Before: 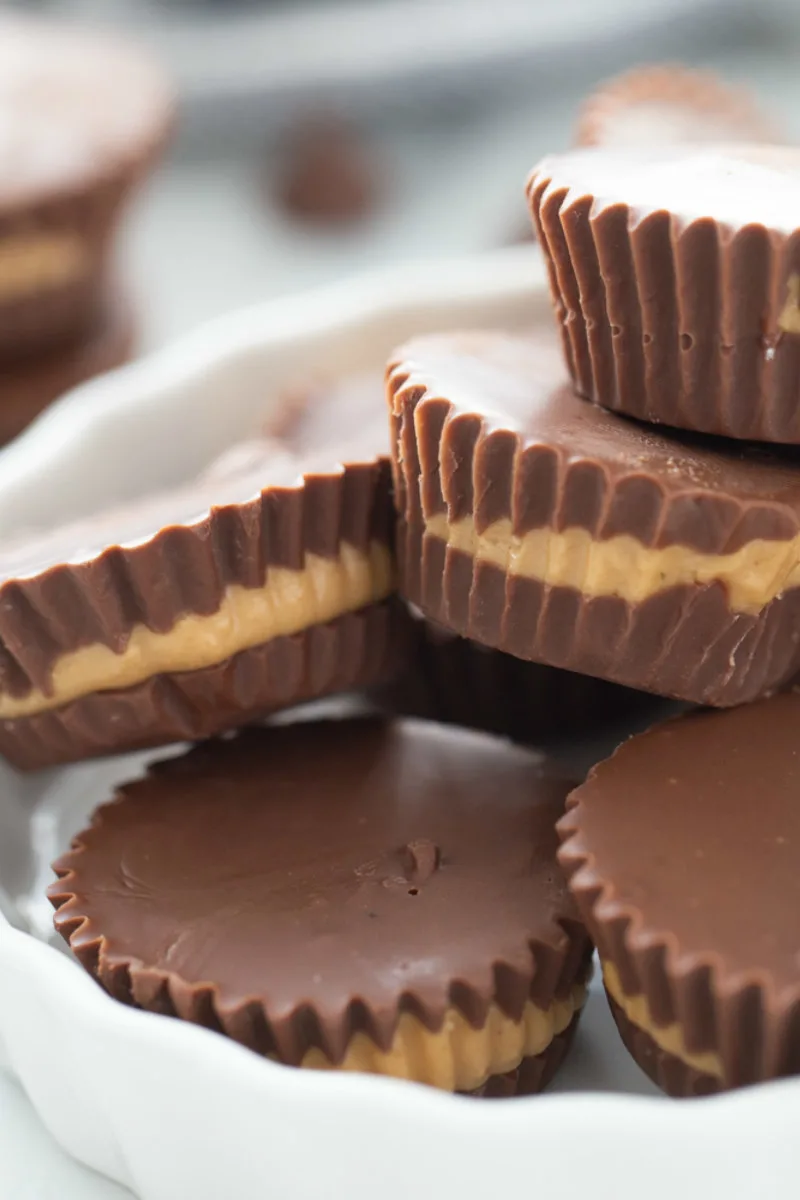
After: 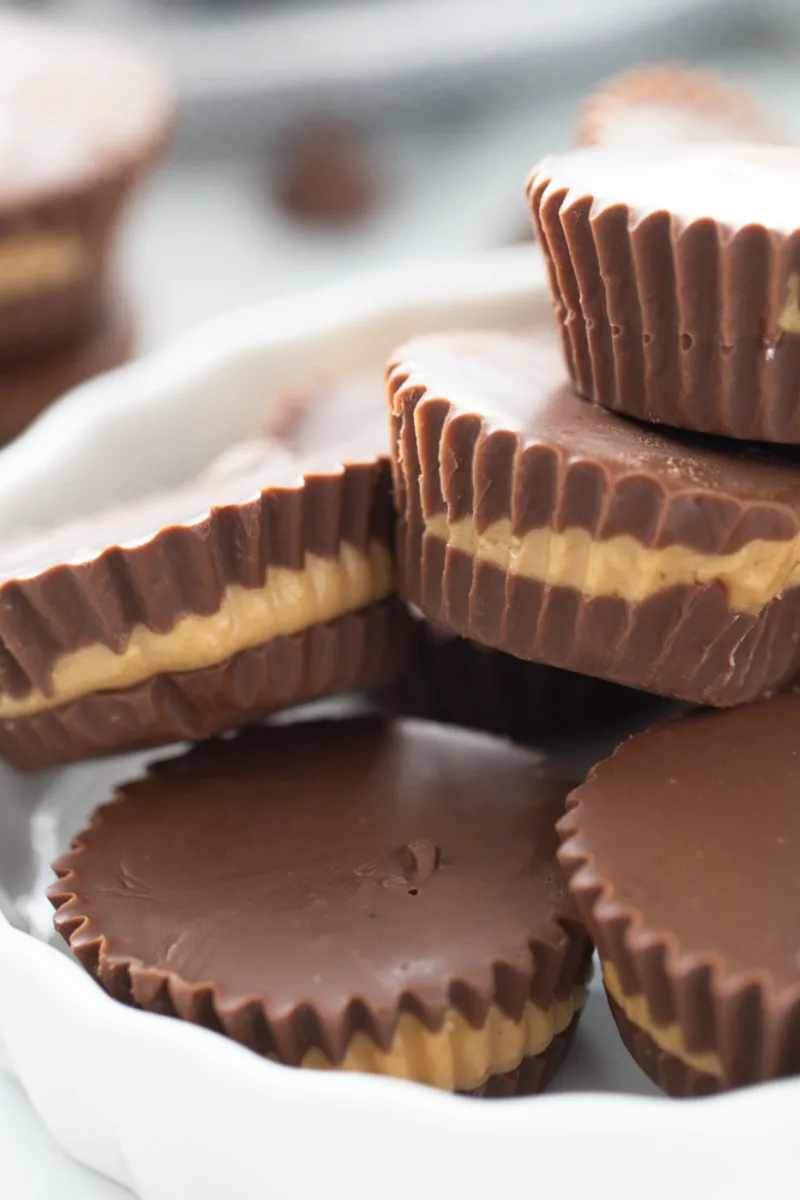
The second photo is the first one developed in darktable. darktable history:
shadows and highlights: shadows -0.314, highlights 41.54
